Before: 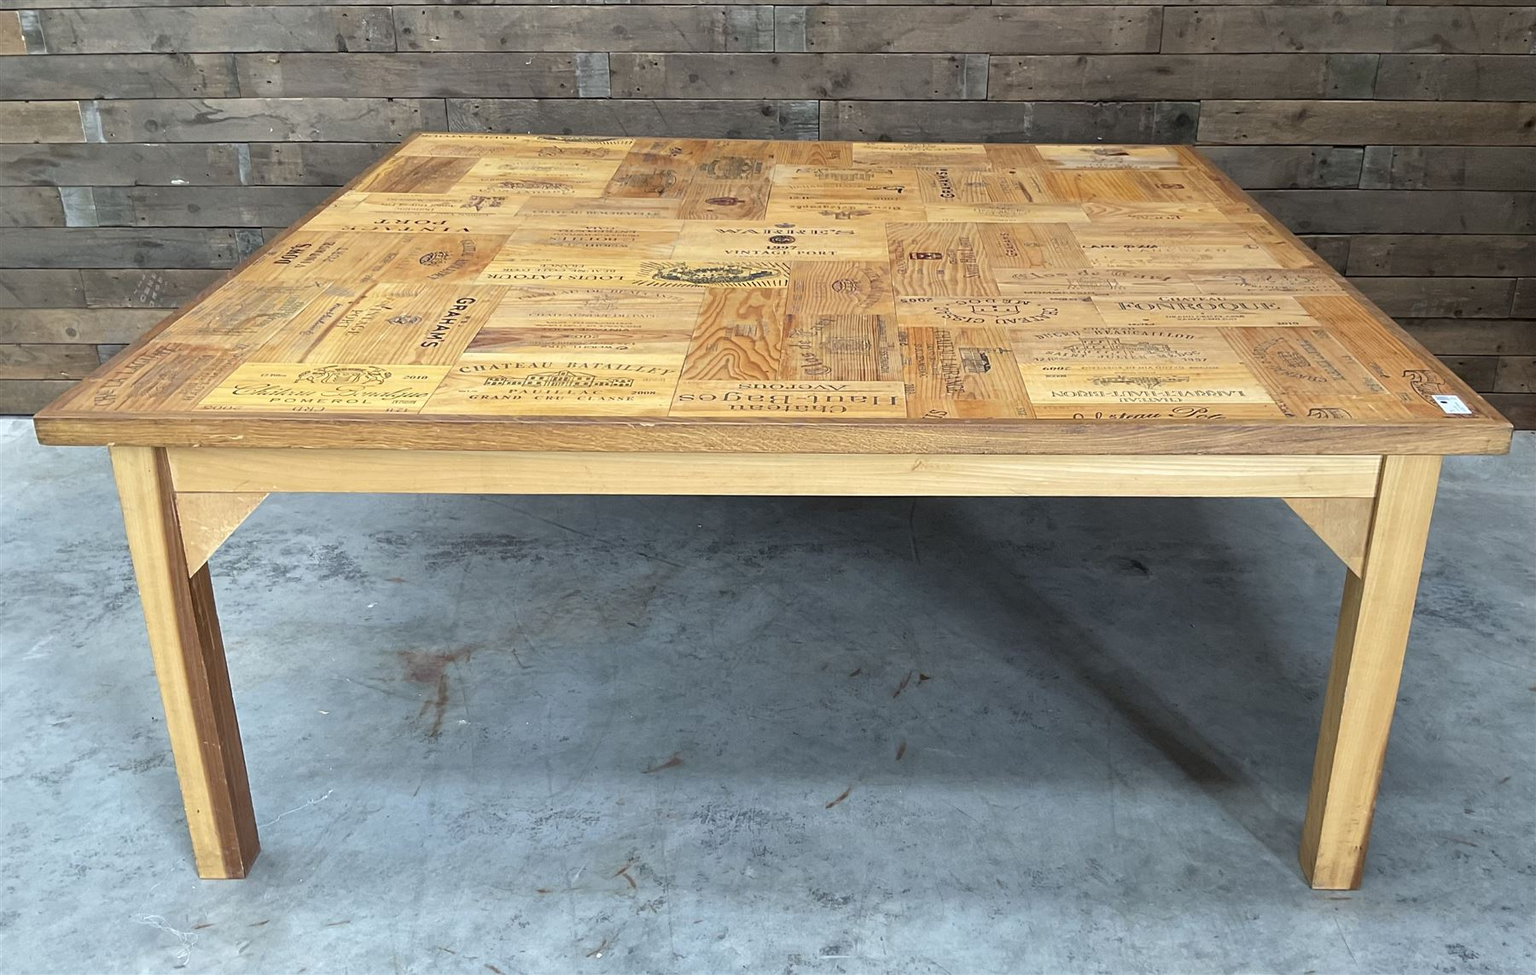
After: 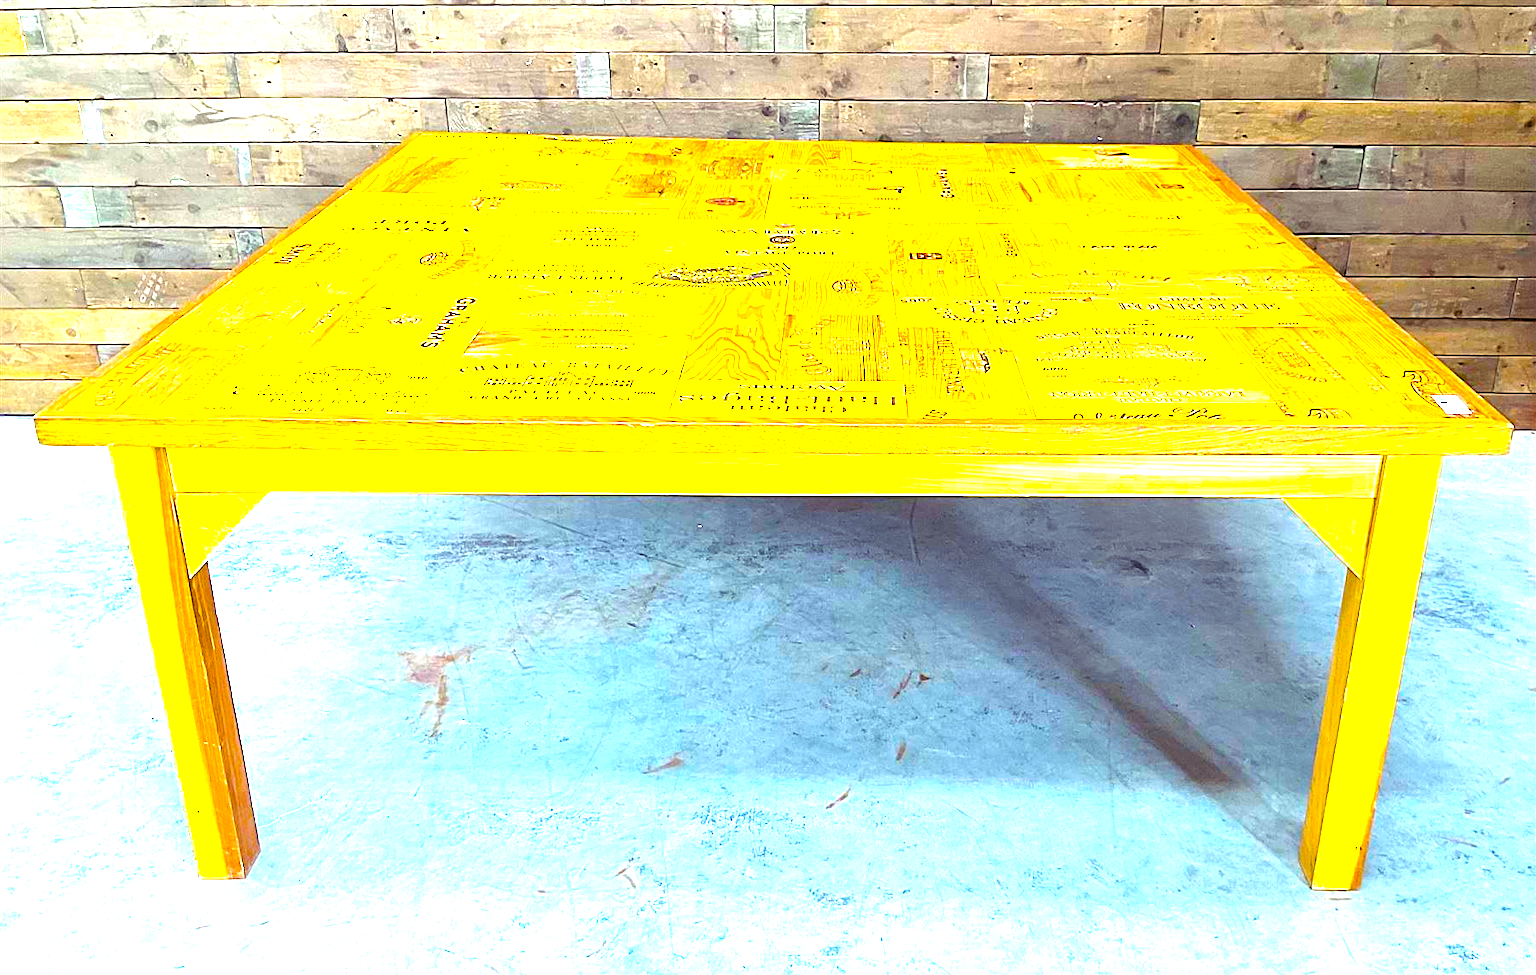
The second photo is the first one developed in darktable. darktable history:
color balance rgb: shadows lift › luminance 0.64%, shadows lift › chroma 6.741%, shadows lift › hue 297.86°, highlights gain › luminance 18.095%, linear chroma grading › global chroma 14.488%, perceptual saturation grading › global saturation 65.356%, perceptual saturation grading › highlights 49.643%, perceptual saturation grading › shadows 29.769%, global vibrance 20%
exposure: exposure 1.997 EV, compensate highlight preservation false
sharpen: on, module defaults
